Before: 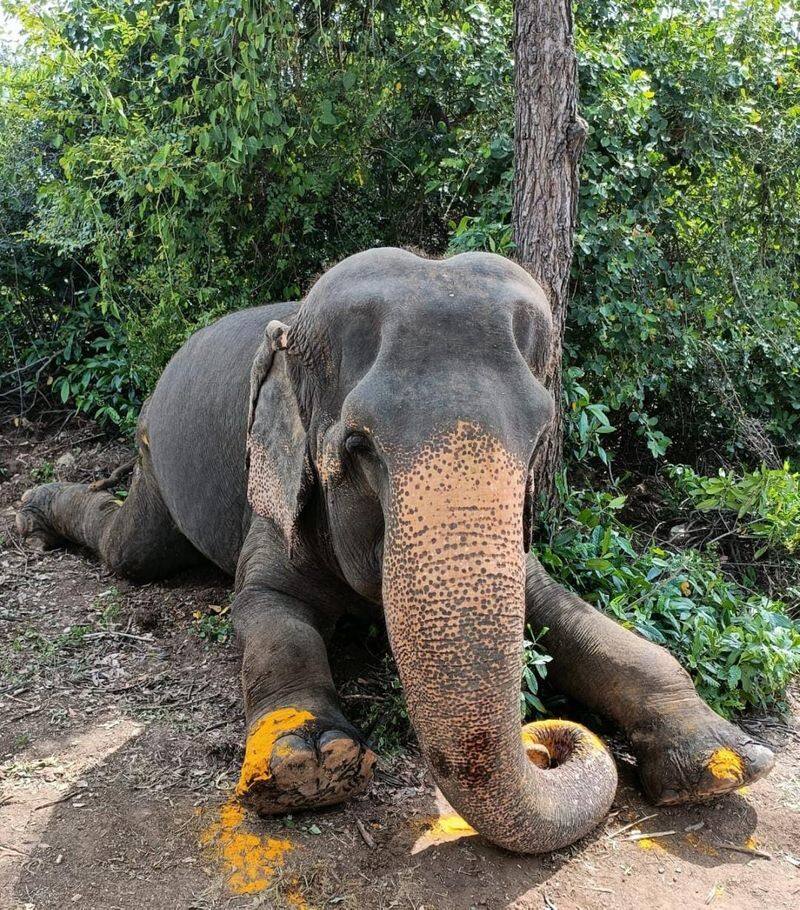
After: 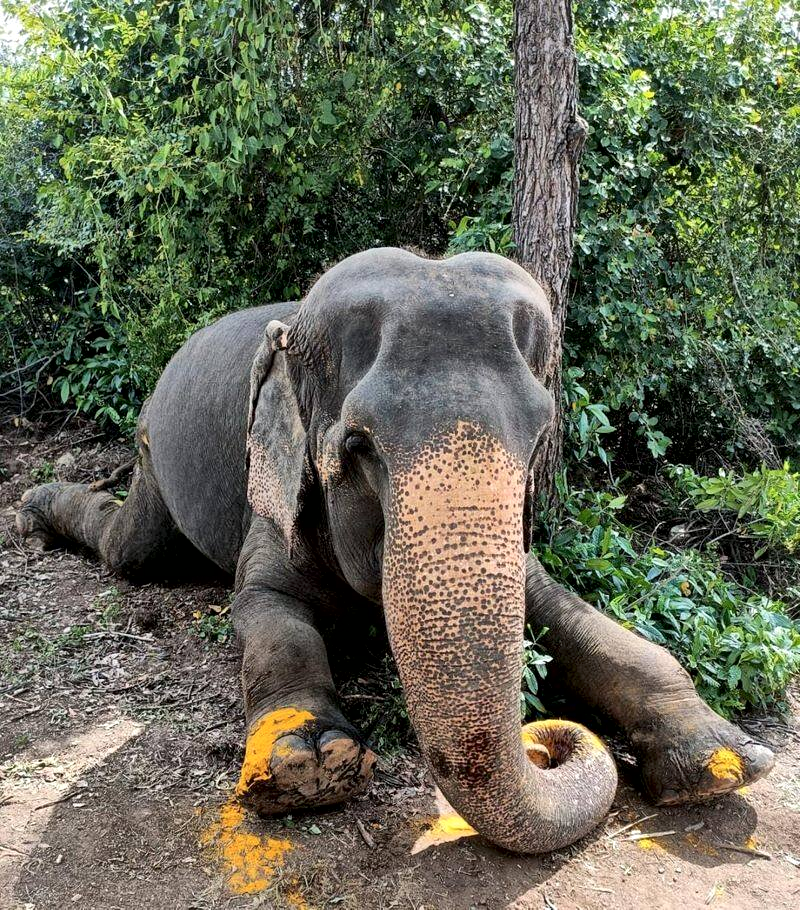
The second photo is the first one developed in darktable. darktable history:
local contrast: mode bilateral grid, contrast 20, coarseness 50, detail 178%, midtone range 0.2
